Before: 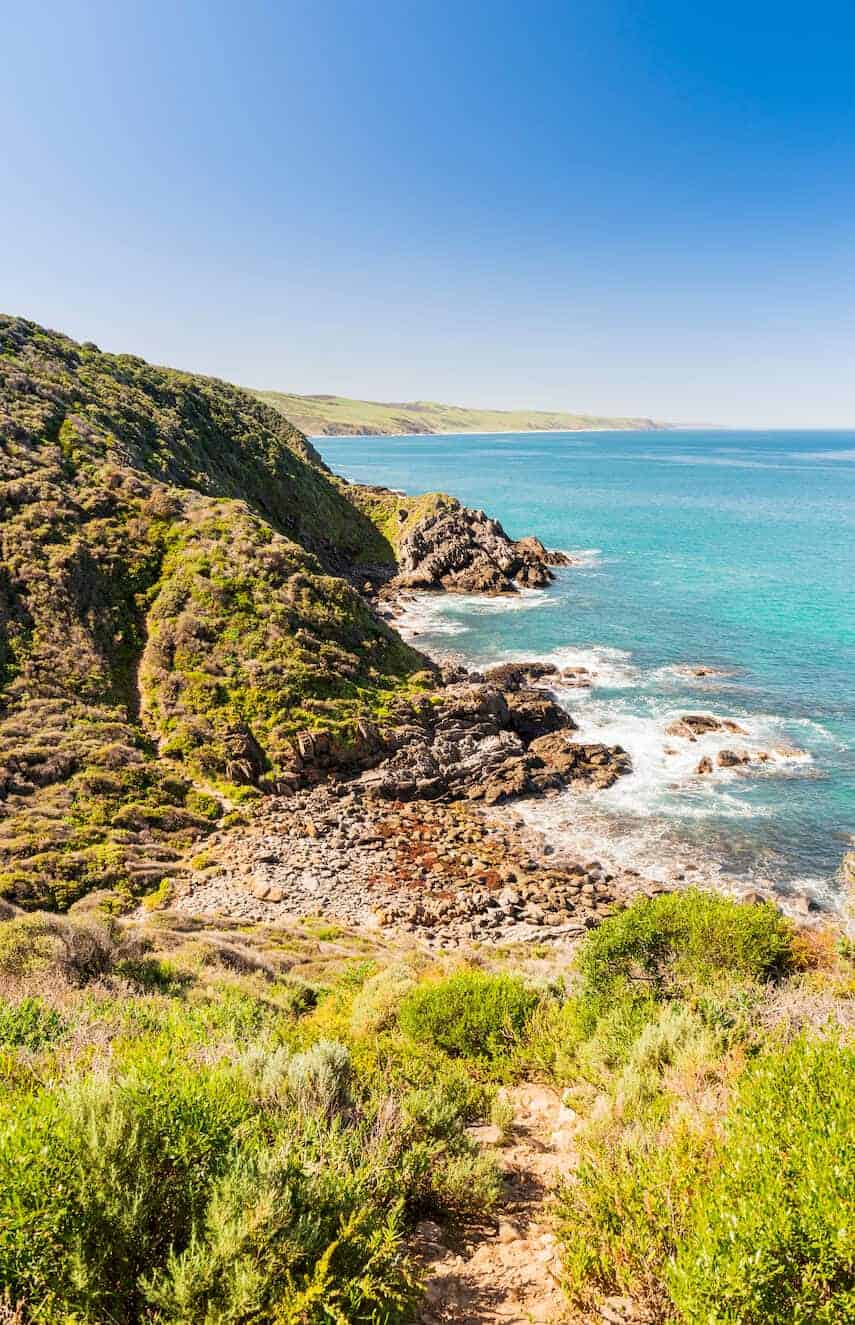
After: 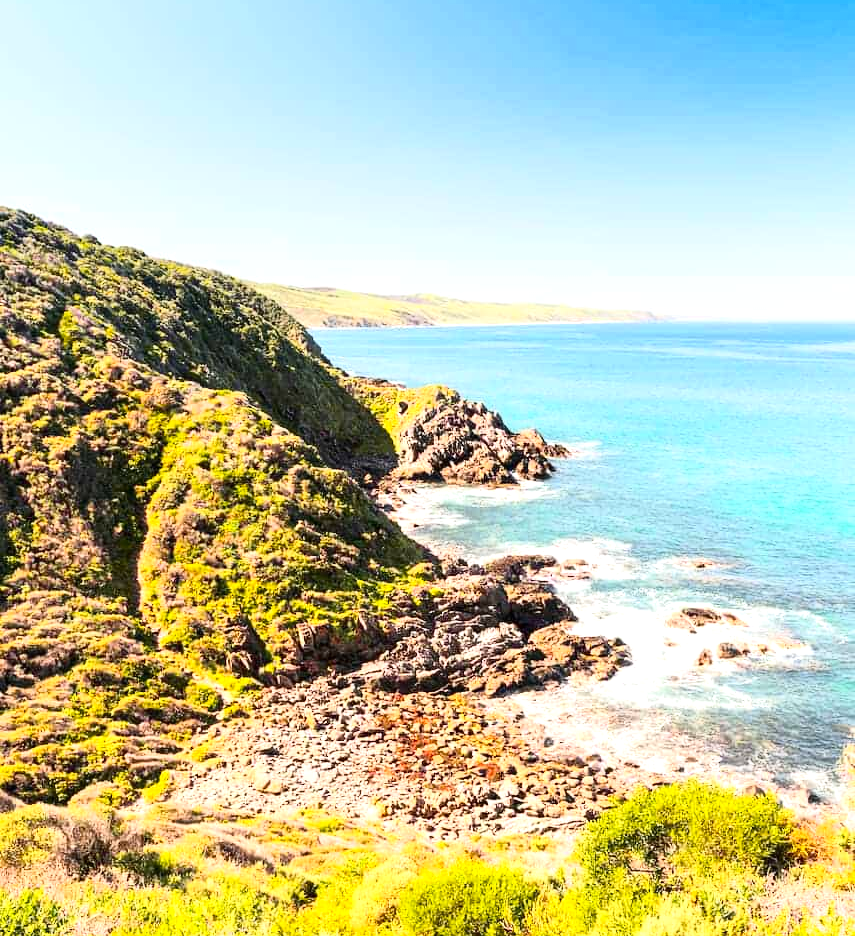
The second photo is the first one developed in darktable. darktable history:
crop and rotate: top 8.293%, bottom 20.996%
exposure: exposure 0.6 EV, compensate highlight preservation false
tone curve: curves: ch0 [(0, 0.003) (0.117, 0.101) (0.257, 0.246) (0.408, 0.432) (0.632, 0.716) (0.795, 0.884) (1, 1)]; ch1 [(0, 0) (0.227, 0.197) (0.405, 0.421) (0.501, 0.501) (0.522, 0.526) (0.546, 0.564) (0.589, 0.602) (0.696, 0.761) (0.976, 0.992)]; ch2 [(0, 0) (0.208, 0.176) (0.377, 0.38) (0.5, 0.5) (0.537, 0.534) (0.571, 0.577) (0.627, 0.64) (0.698, 0.76) (1, 1)], color space Lab, independent channels, preserve colors none
